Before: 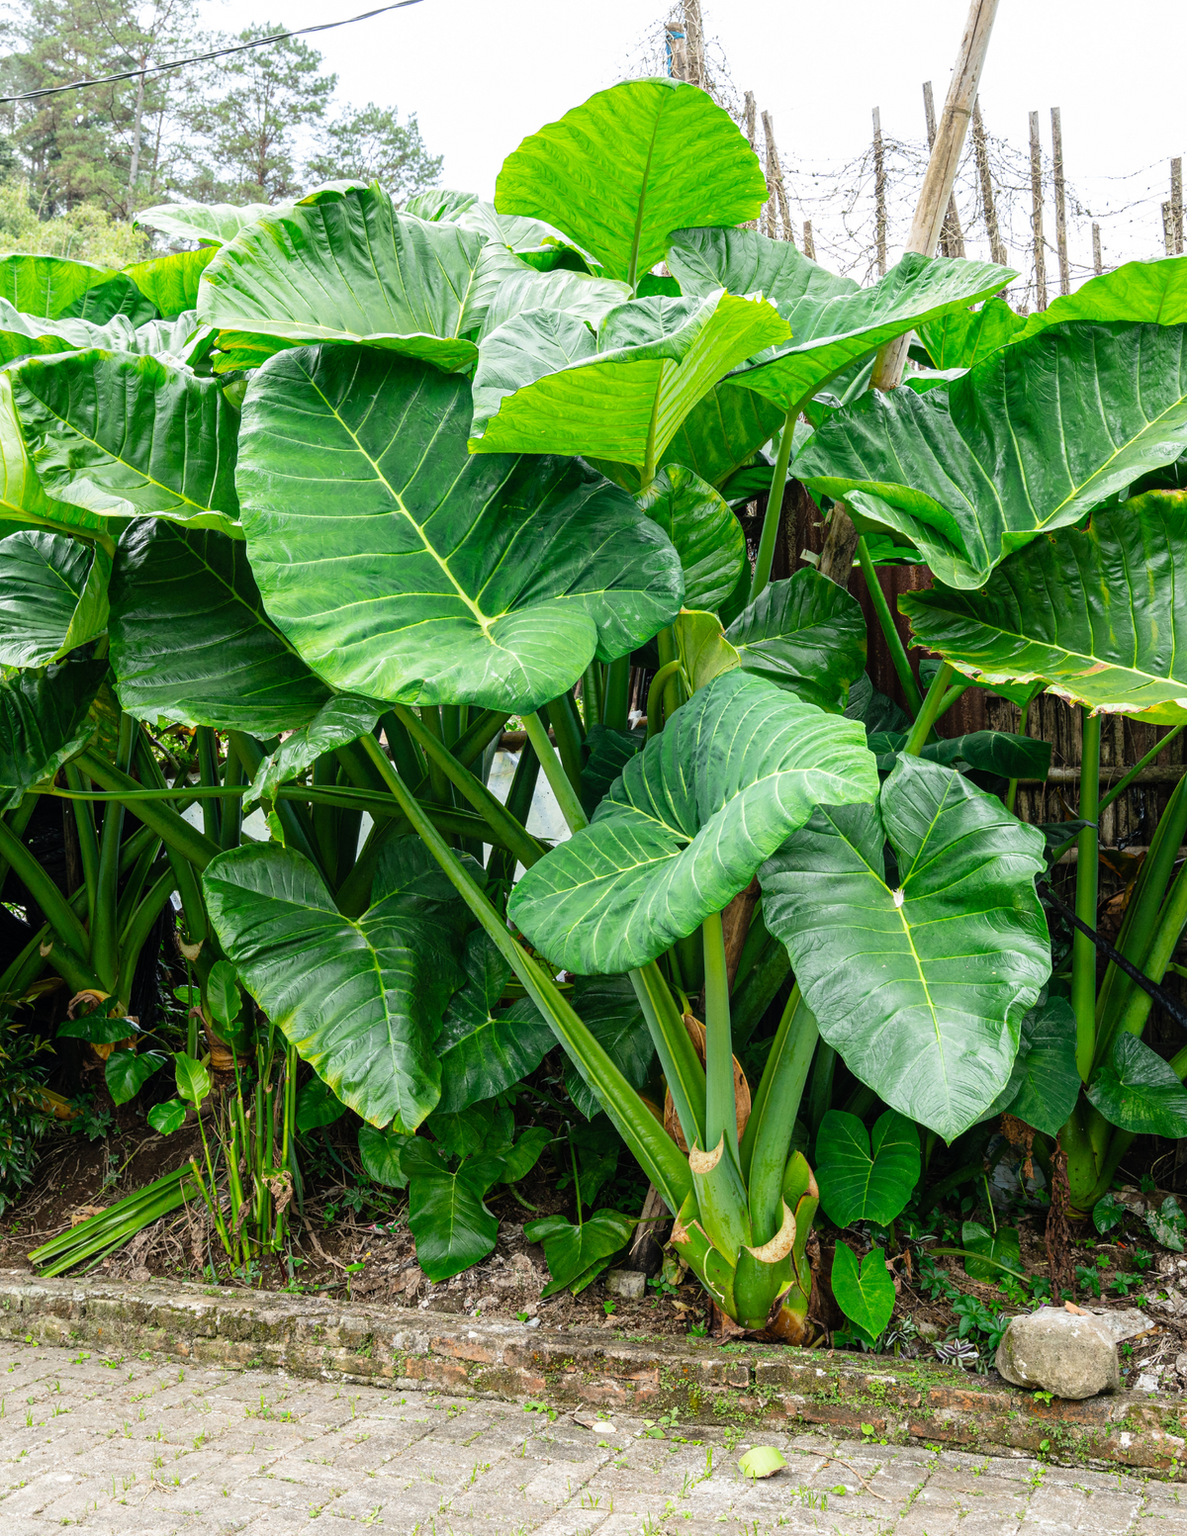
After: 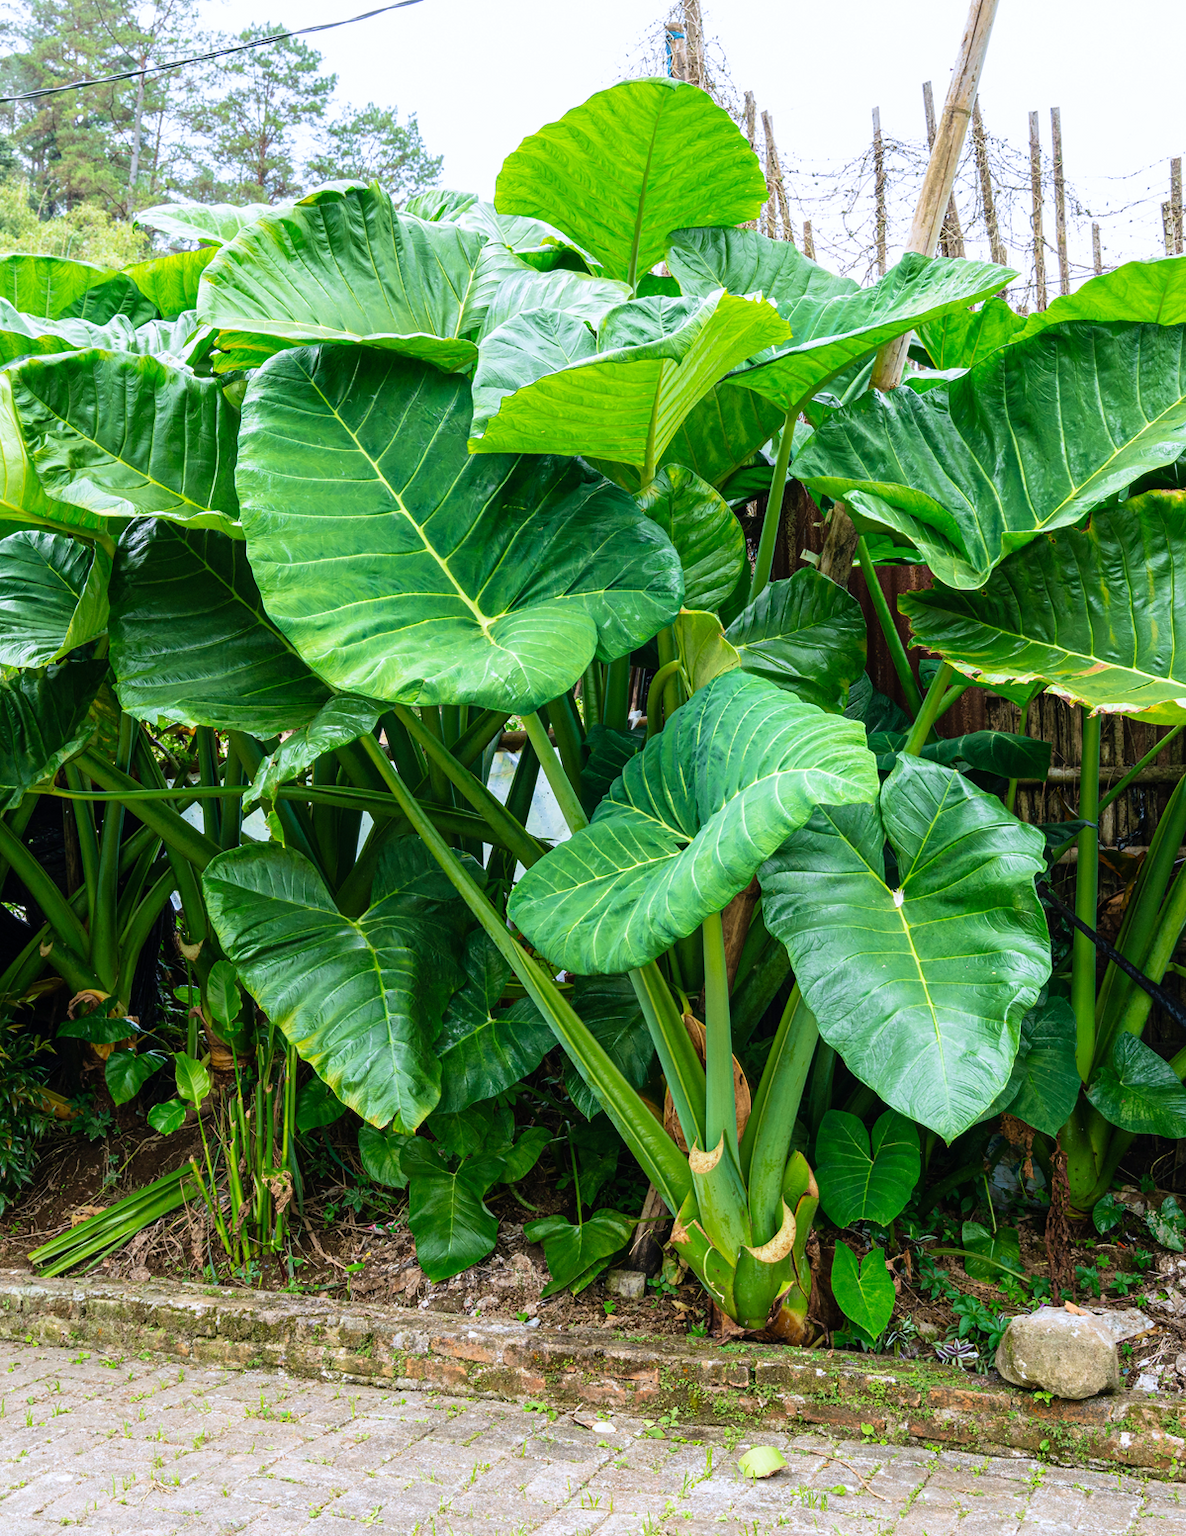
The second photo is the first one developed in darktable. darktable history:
velvia: strength 45%
white balance: red 0.984, blue 1.059
